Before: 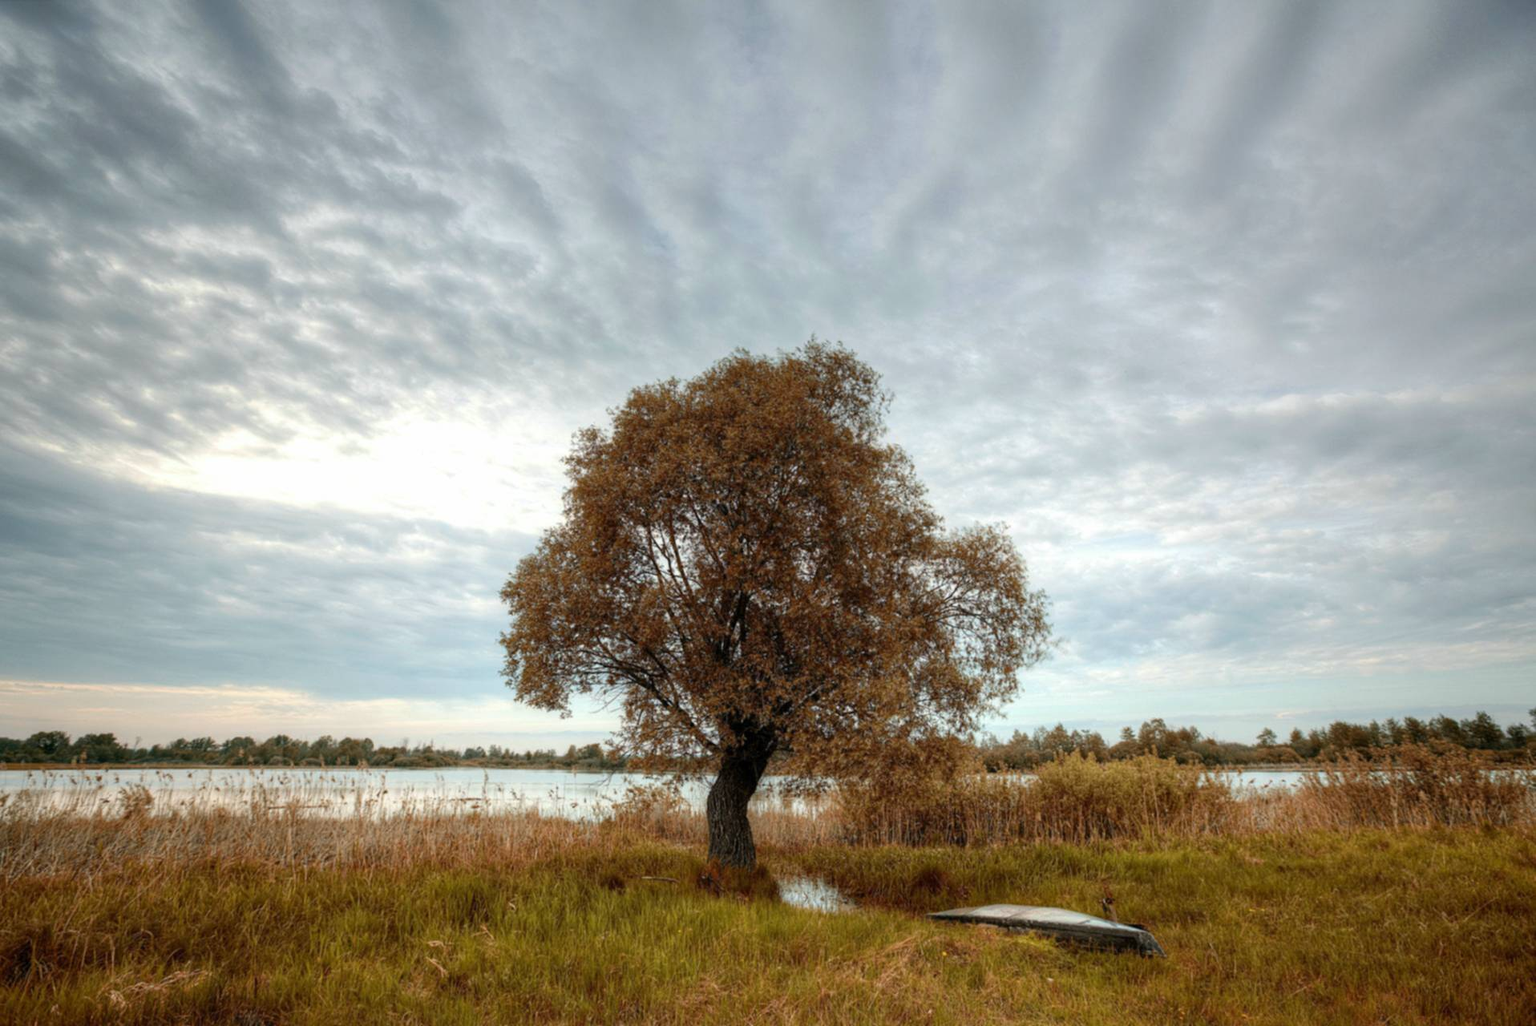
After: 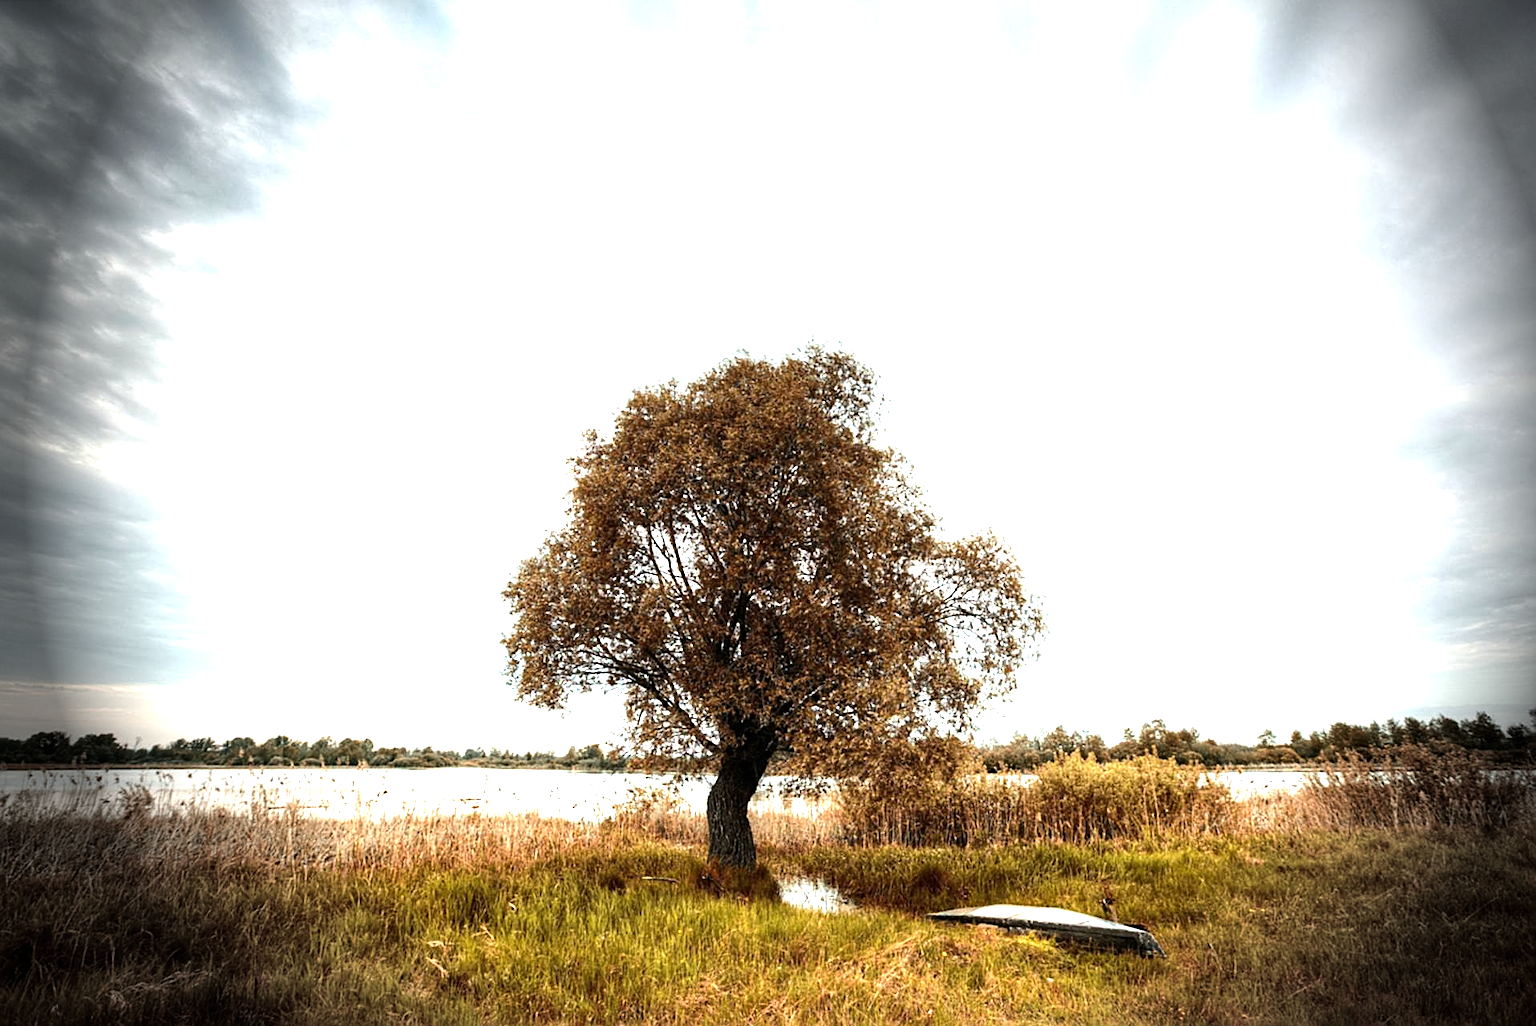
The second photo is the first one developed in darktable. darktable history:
tone equalizer: -8 EV -1.08 EV, -7 EV -1.01 EV, -6 EV -0.867 EV, -5 EV -0.578 EV, -3 EV 0.578 EV, -2 EV 0.867 EV, -1 EV 1.01 EV, +0 EV 1.08 EV, edges refinement/feathering 500, mask exposure compensation -1.57 EV, preserve details no
exposure: exposure 0.785 EV, compensate highlight preservation false
vignetting: fall-off start 76.42%, fall-off radius 27.36%, brightness -0.872, center (0.037, -0.09), width/height ratio 0.971
sharpen: on, module defaults
